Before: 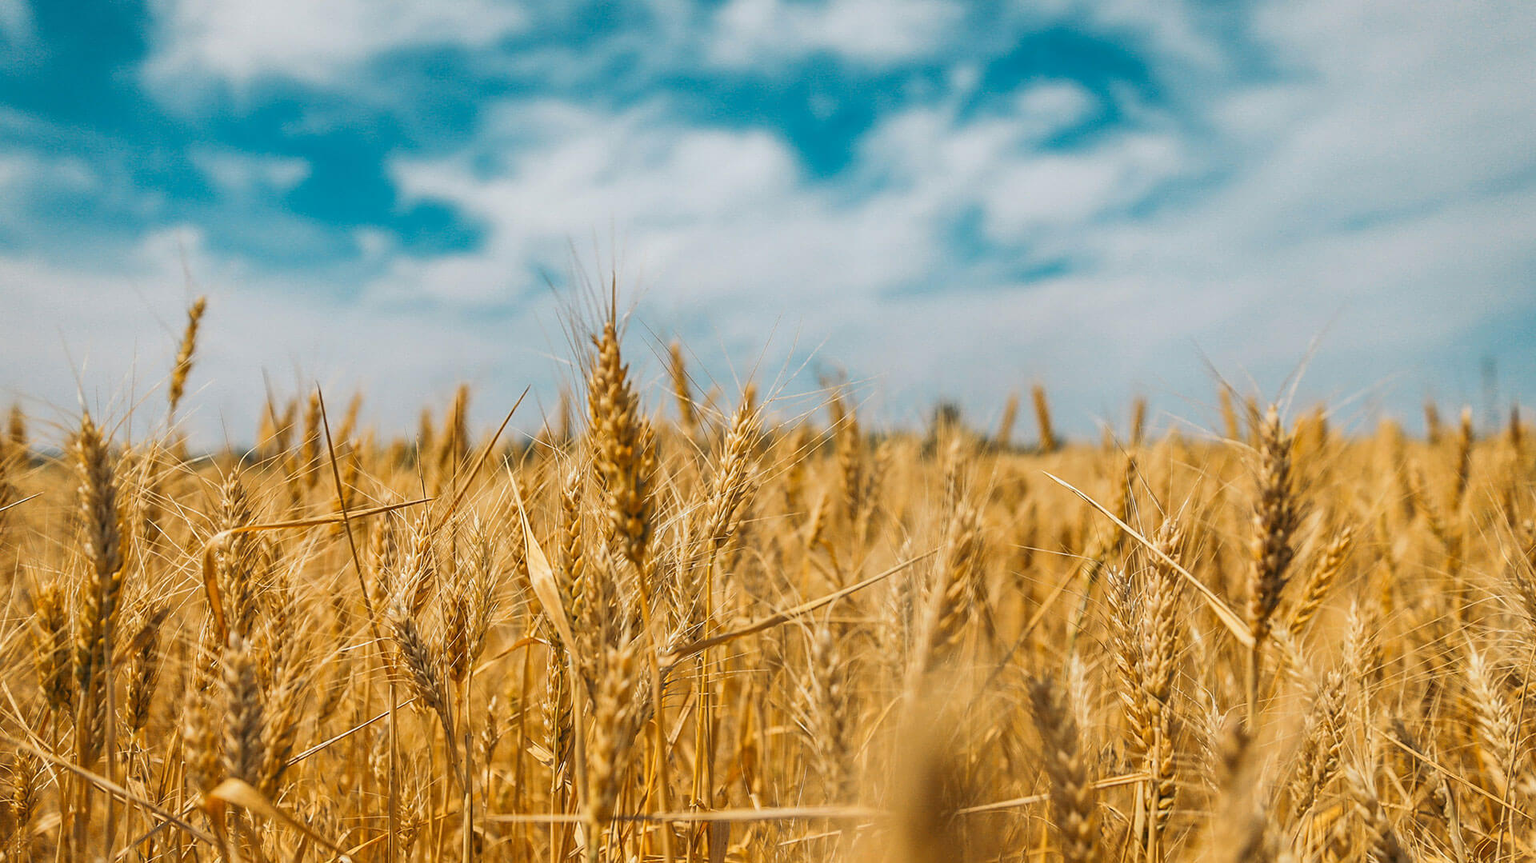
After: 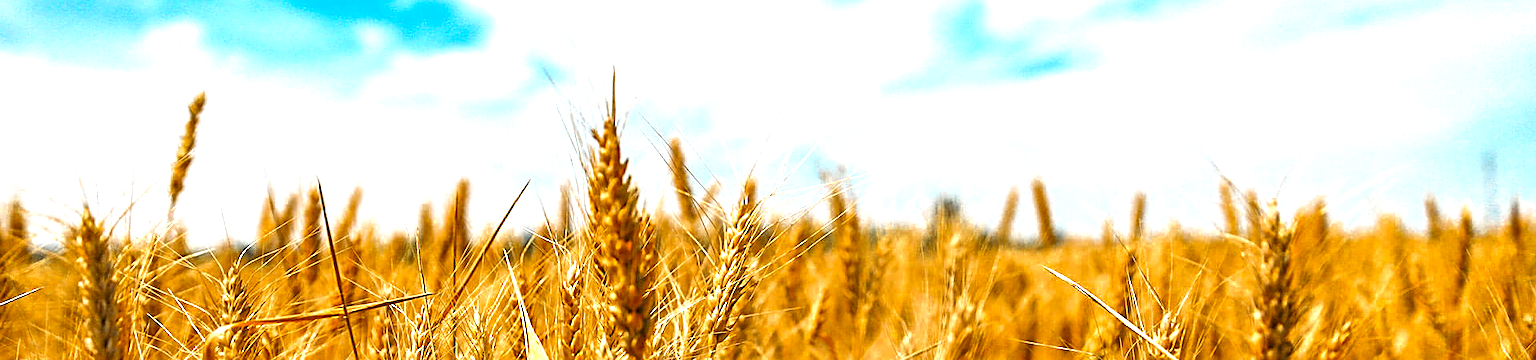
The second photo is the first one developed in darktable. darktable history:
exposure: black level correction 0.001, exposure 1.3 EV, compensate highlight preservation false
sharpen: on, module defaults
crop and rotate: top 23.84%, bottom 34.294%
contrast equalizer: y [[0.524, 0.538, 0.547, 0.548, 0.538, 0.524], [0.5 ×6], [0.5 ×6], [0 ×6], [0 ×6]]
color zones: curves: ch0 [(0.11, 0.396) (0.195, 0.36) (0.25, 0.5) (0.303, 0.412) (0.357, 0.544) (0.75, 0.5) (0.967, 0.328)]; ch1 [(0, 0.468) (0.112, 0.512) (0.202, 0.6) (0.25, 0.5) (0.307, 0.352) (0.357, 0.544) (0.75, 0.5) (0.963, 0.524)]
